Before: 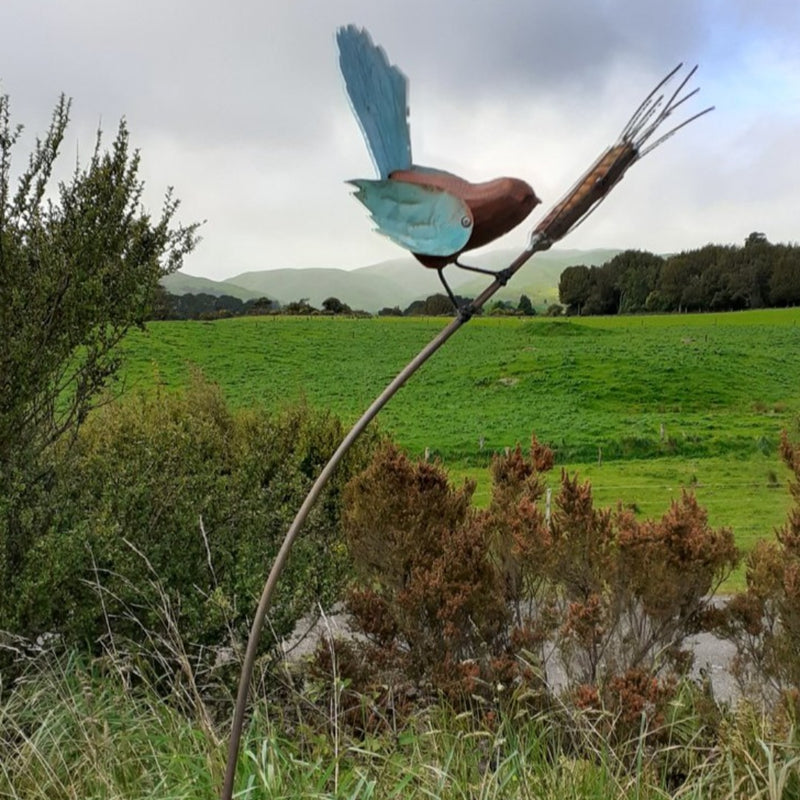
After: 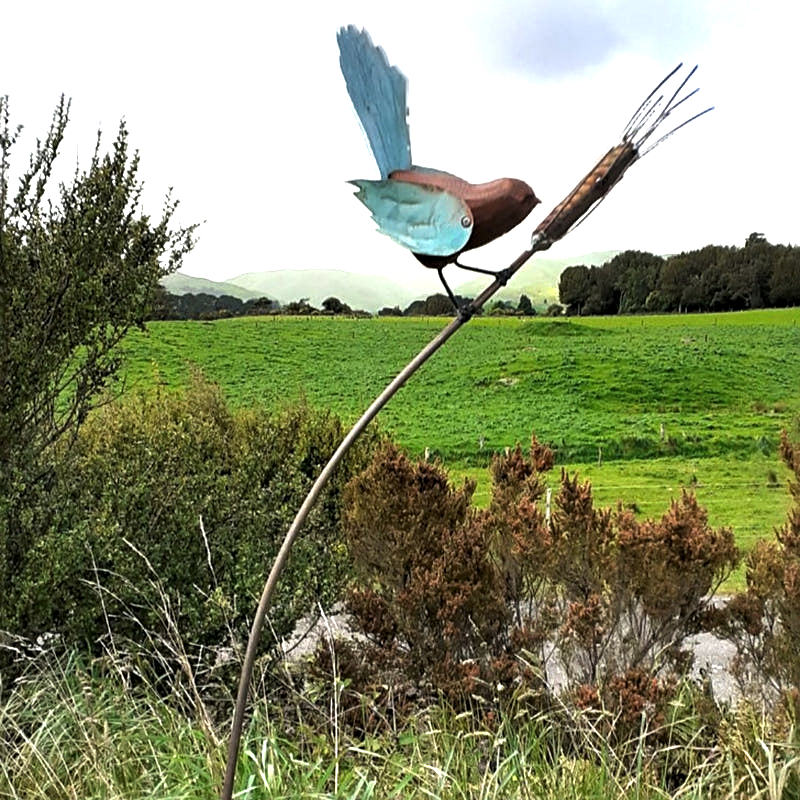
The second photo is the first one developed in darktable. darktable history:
sharpen: amount 0.478
levels: levels [0.029, 0.545, 0.971]
exposure: black level correction 0.001, exposure 1.05 EV, compensate exposure bias true, compensate highlight preservation false
